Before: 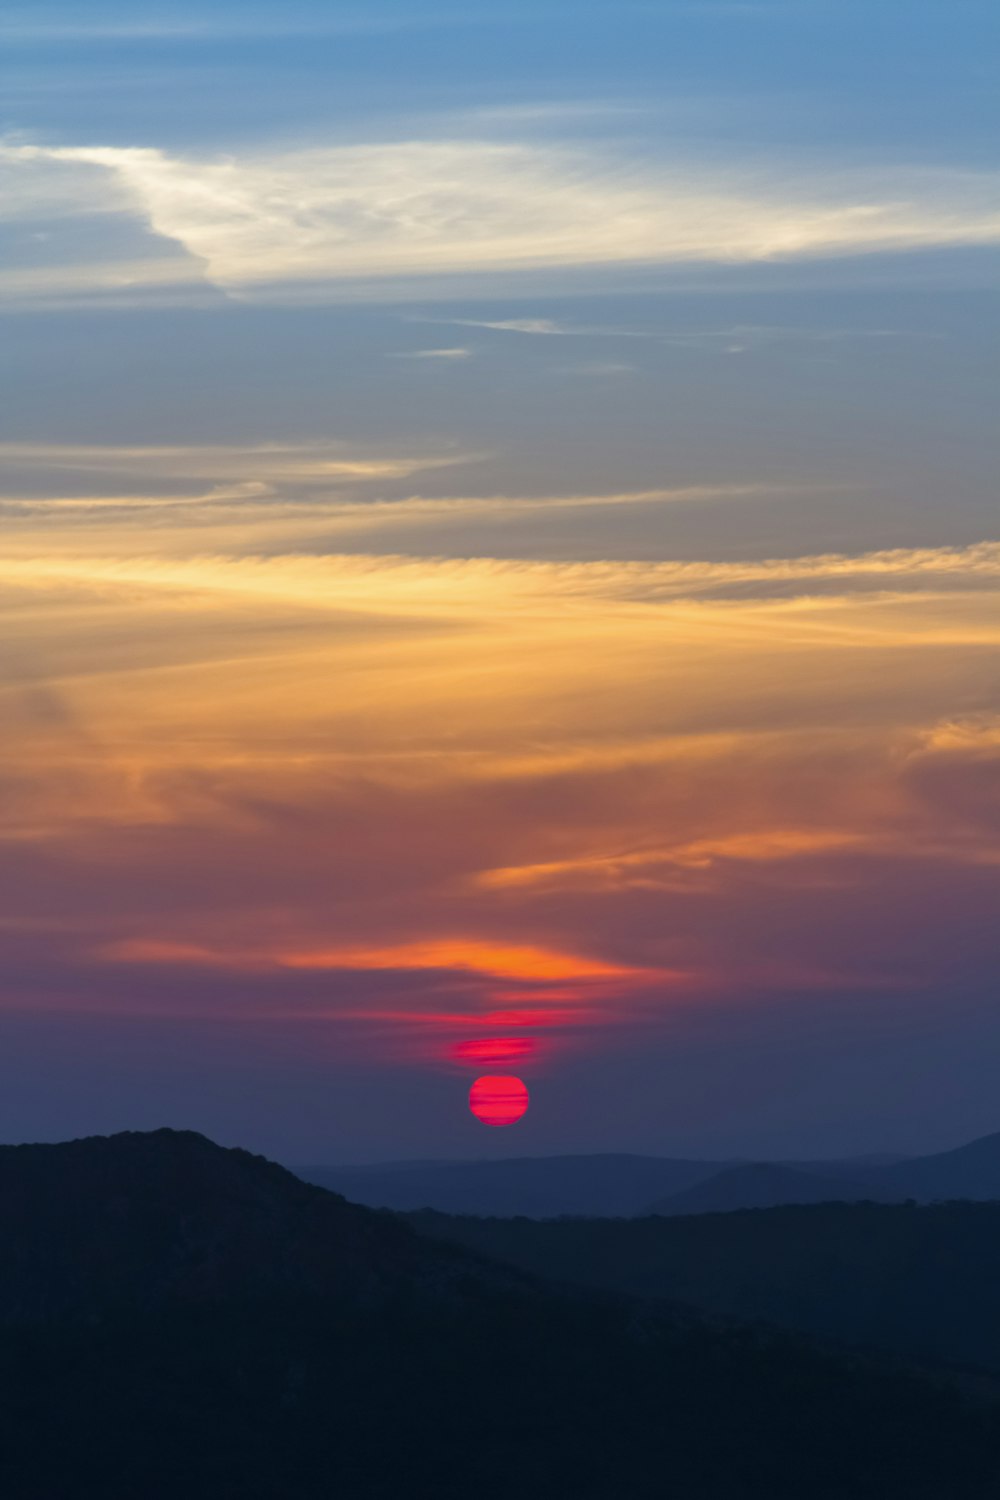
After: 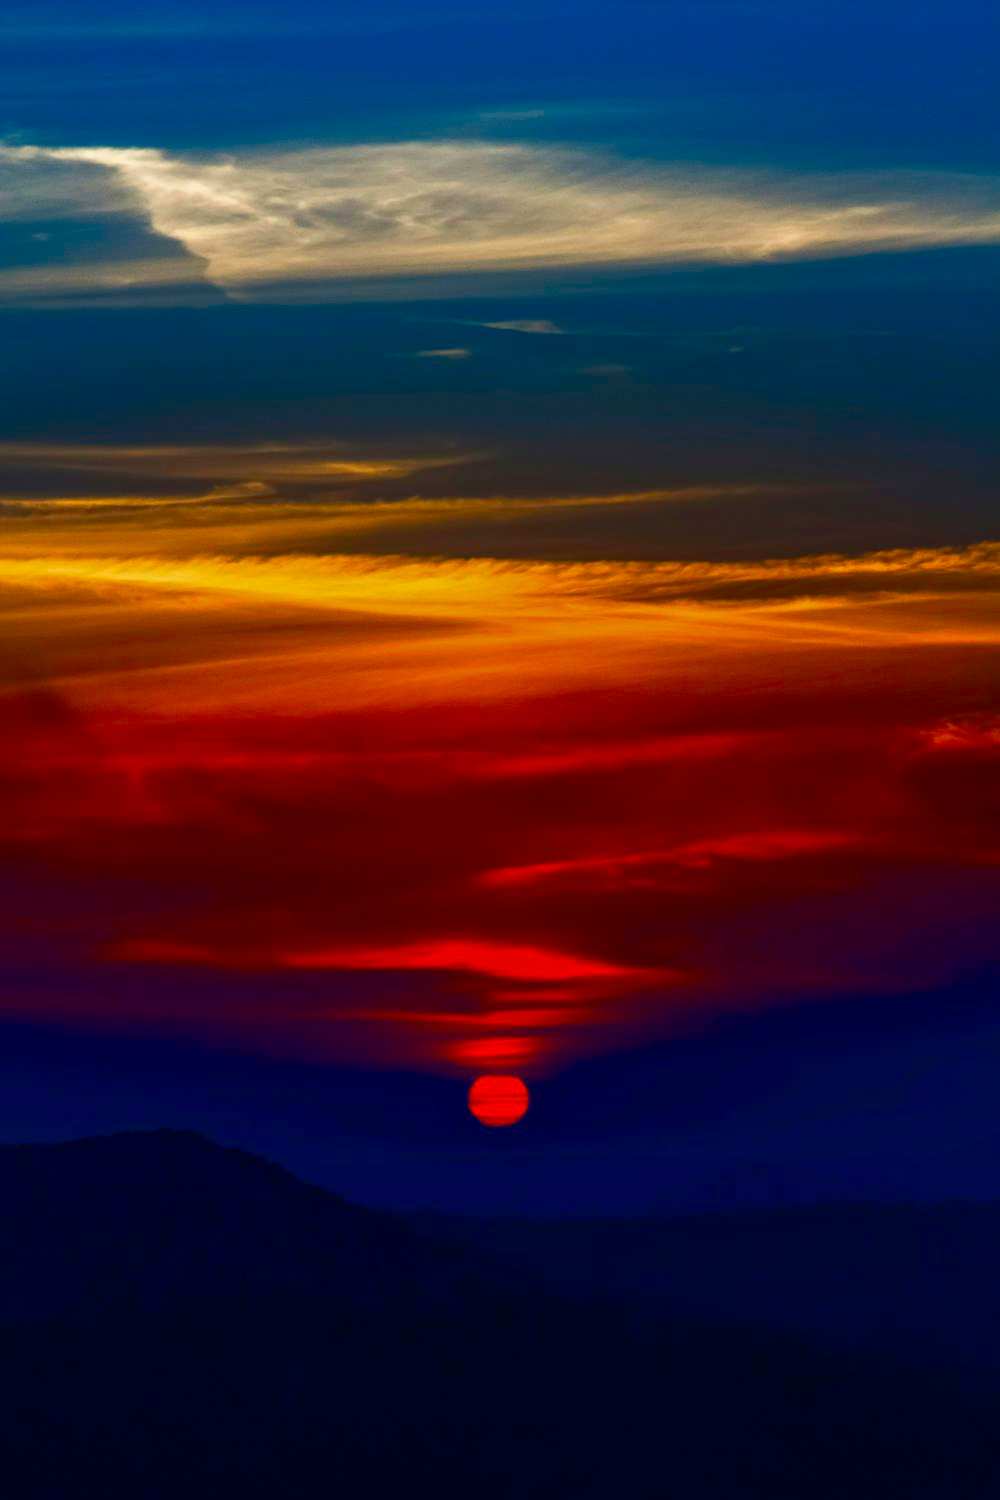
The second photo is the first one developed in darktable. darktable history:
contrast brightness saturation: brightness -0.981, saturation 0.981
local contrast: on, module defaults
